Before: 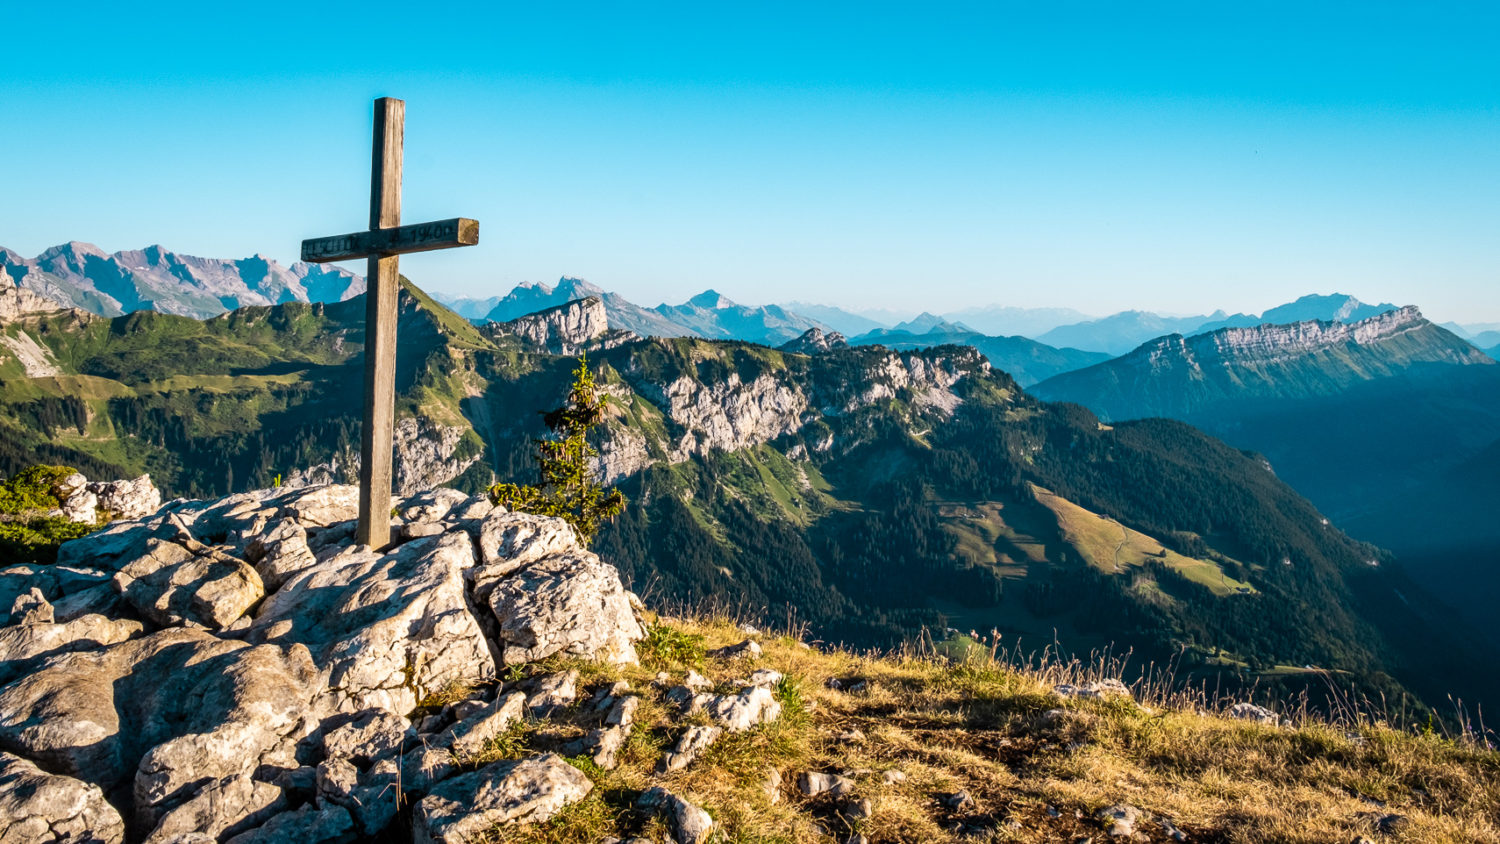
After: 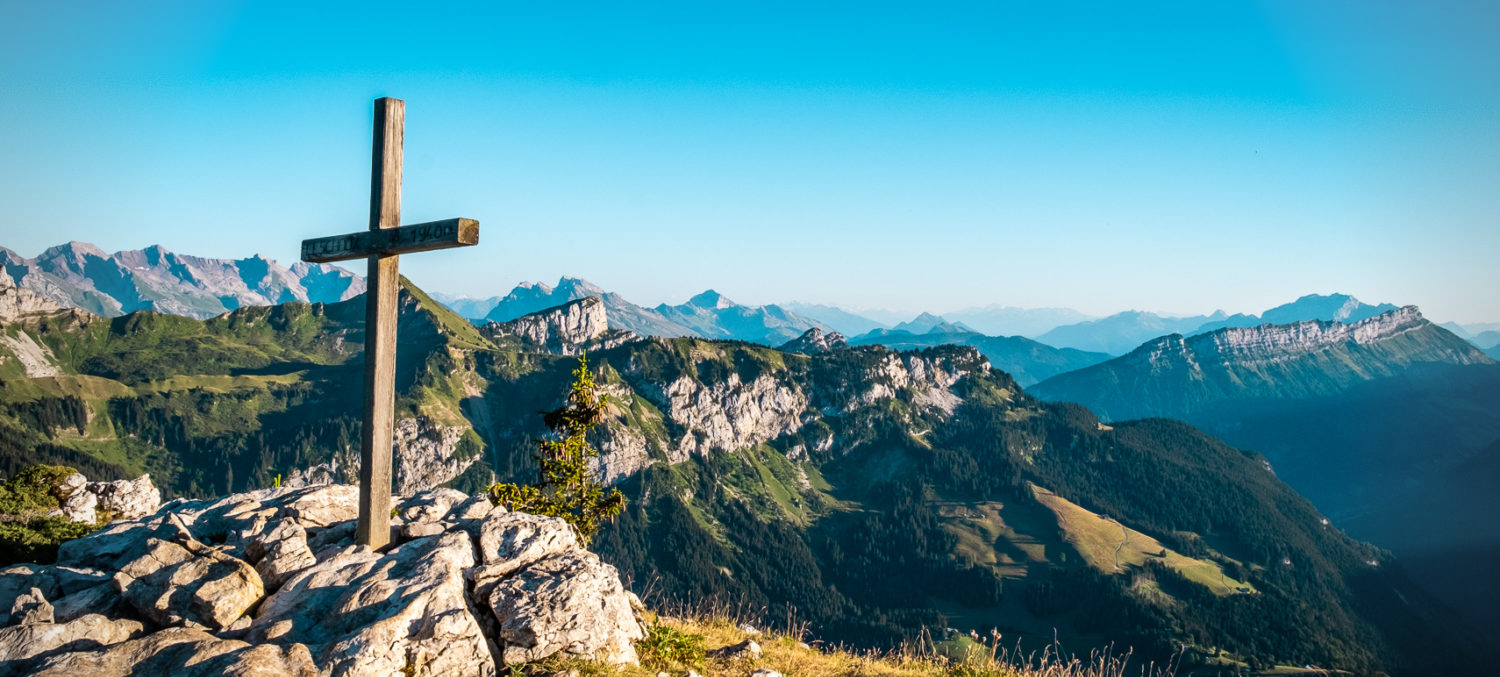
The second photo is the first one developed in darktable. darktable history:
crop: bottom 19.724%
vignetting: fall-off radius 60.44%
